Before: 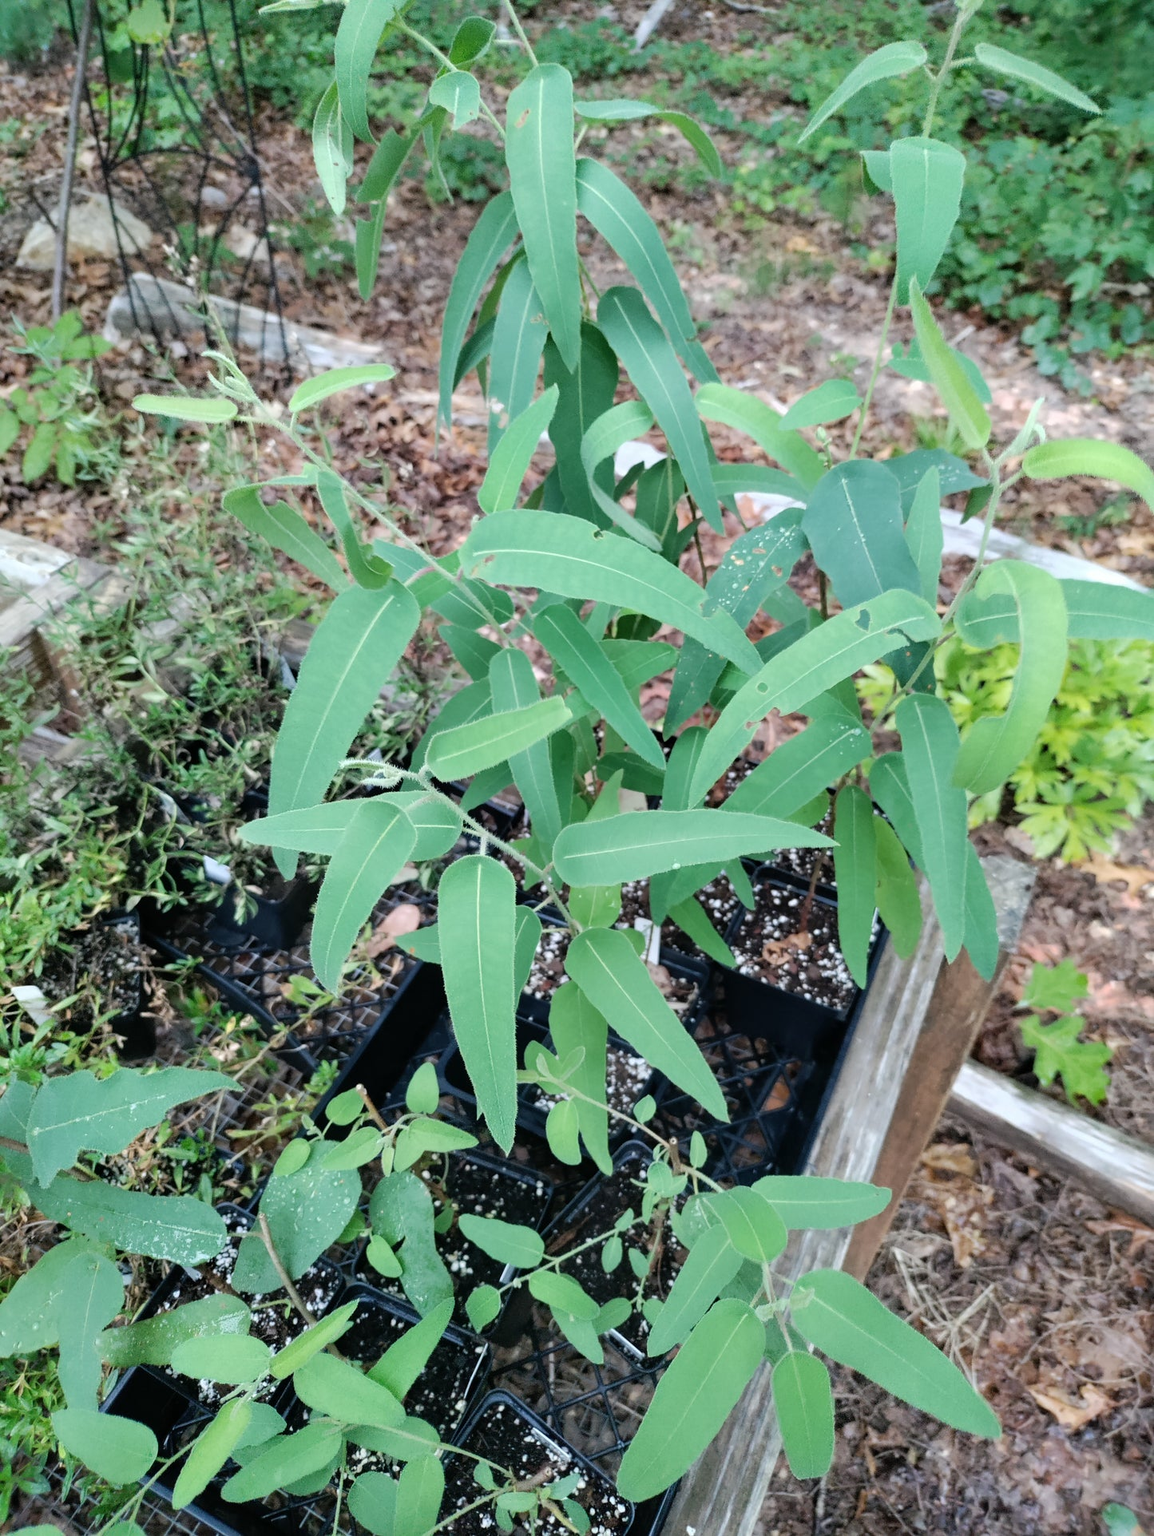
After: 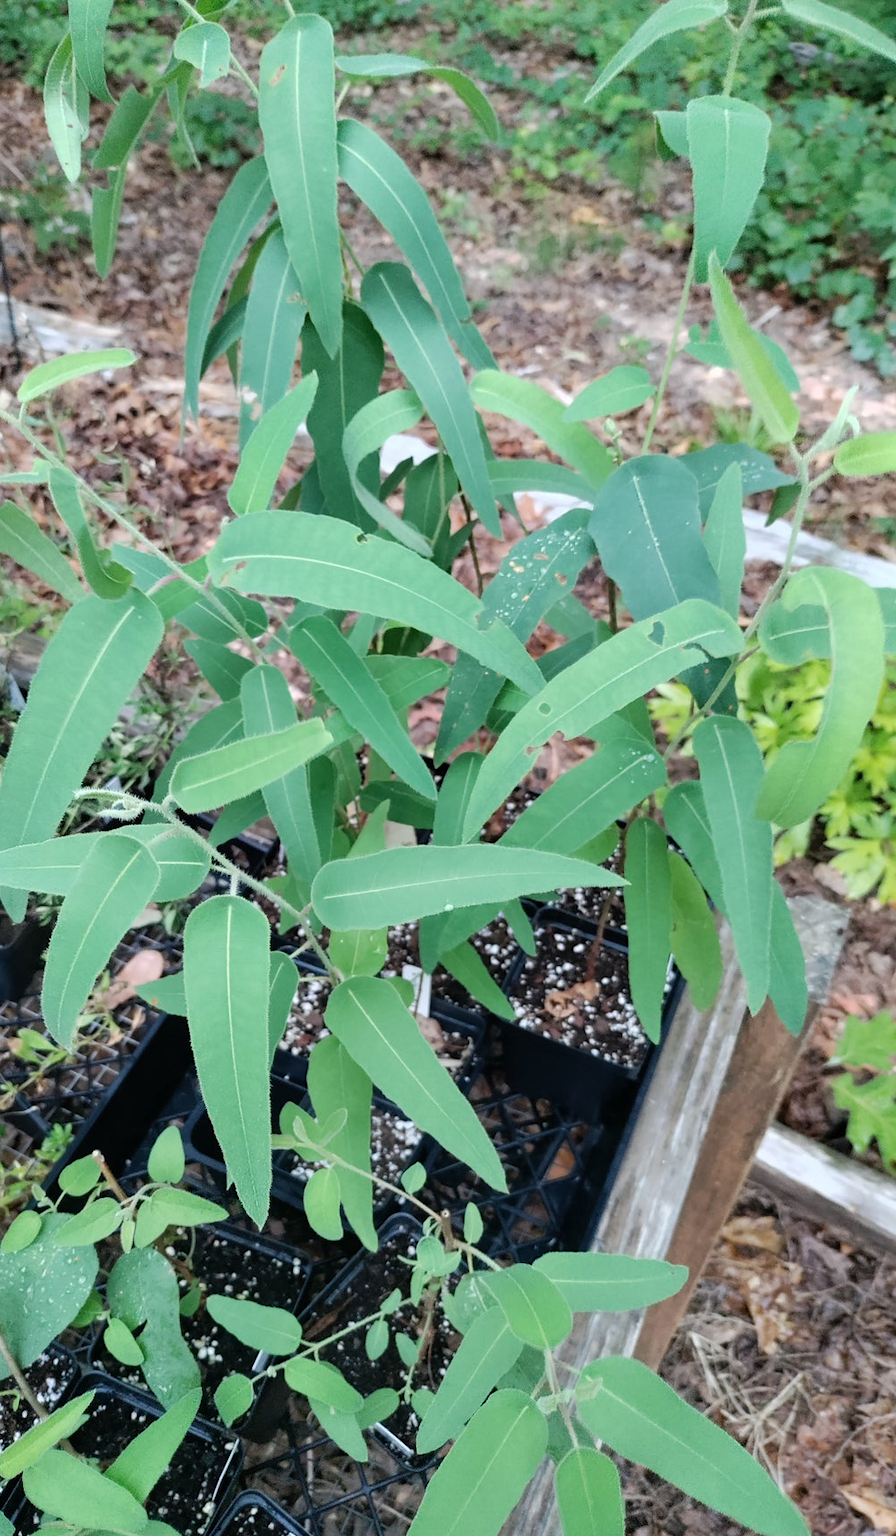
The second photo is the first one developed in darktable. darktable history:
crop and rotate: left 23.68%, top 3.375%, right 6.496%, bottom 6.763%
